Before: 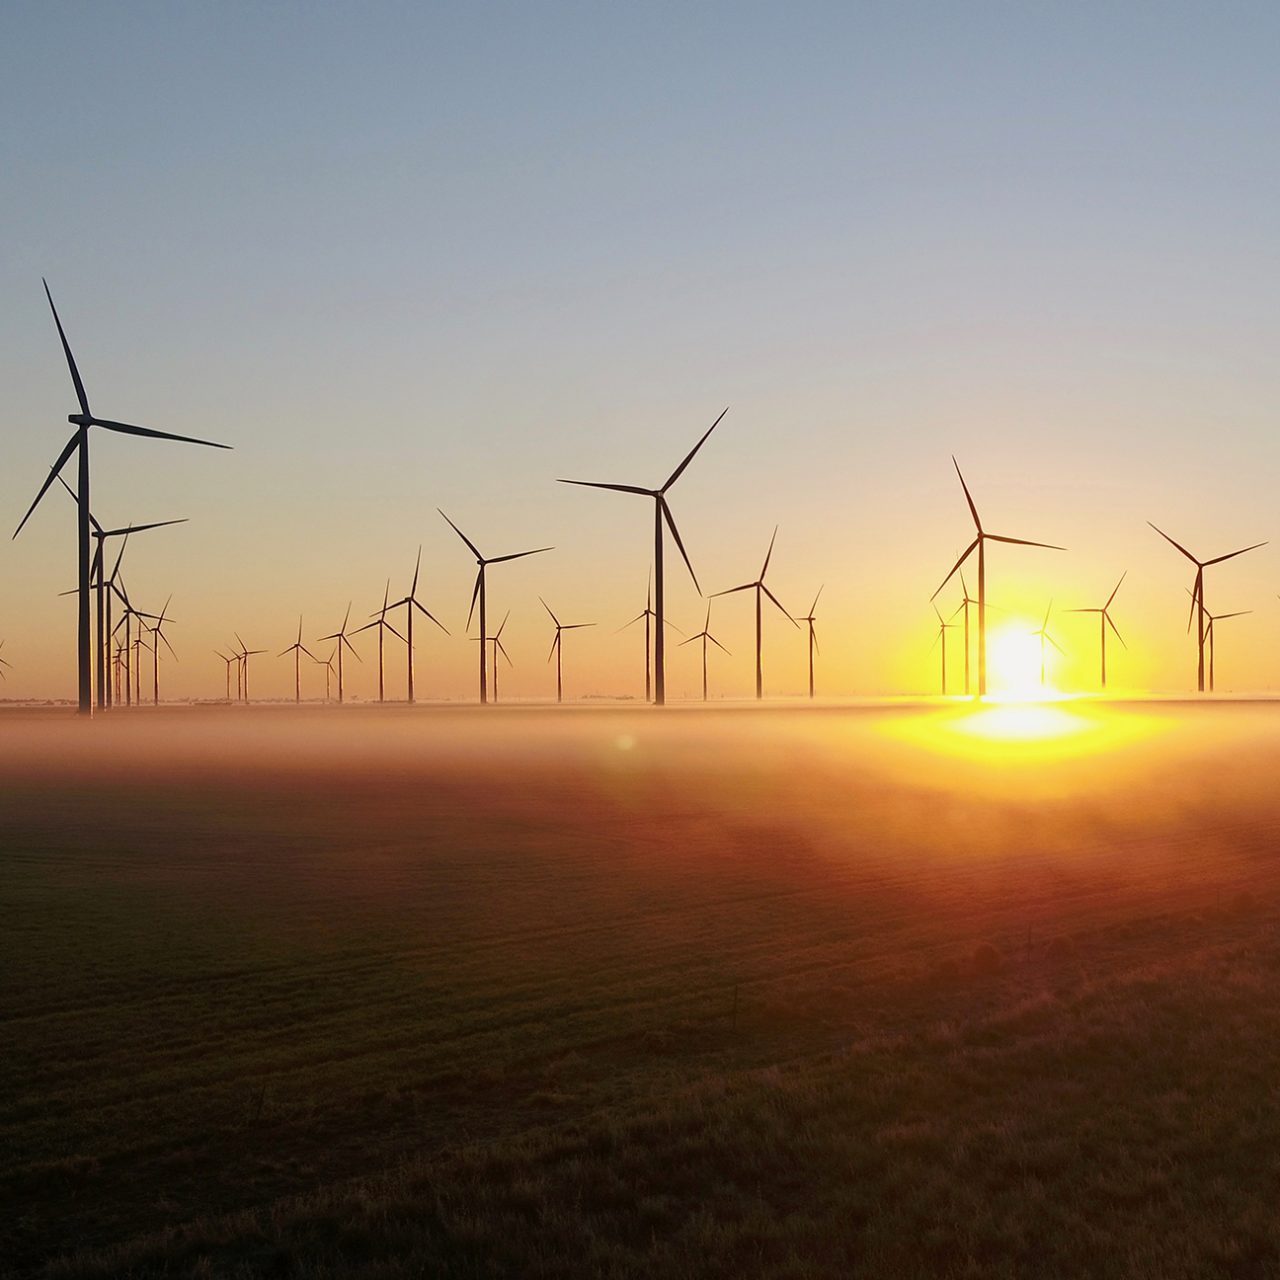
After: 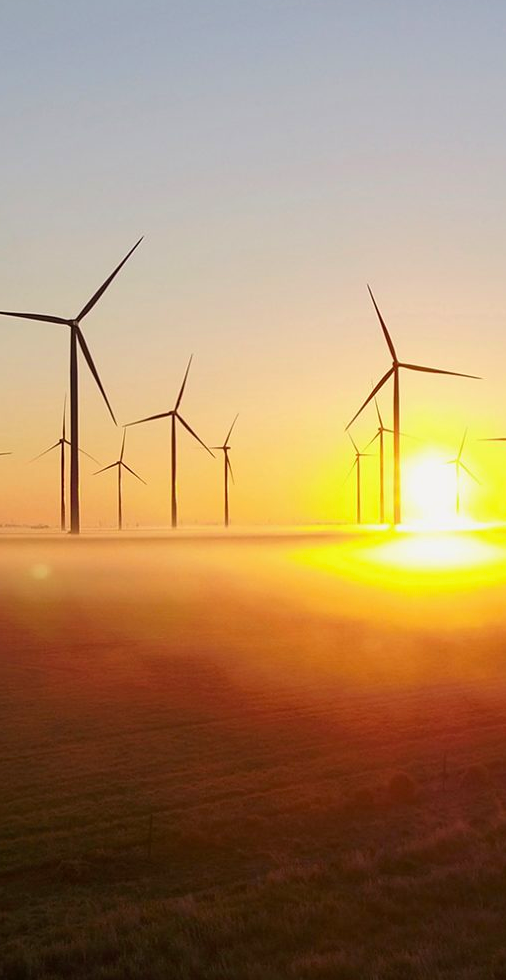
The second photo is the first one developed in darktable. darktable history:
crop: left 45.721%, top 13.393%, right 14.118%, bottom 10.01%
contrast brightness saturation: saturation 0.13
